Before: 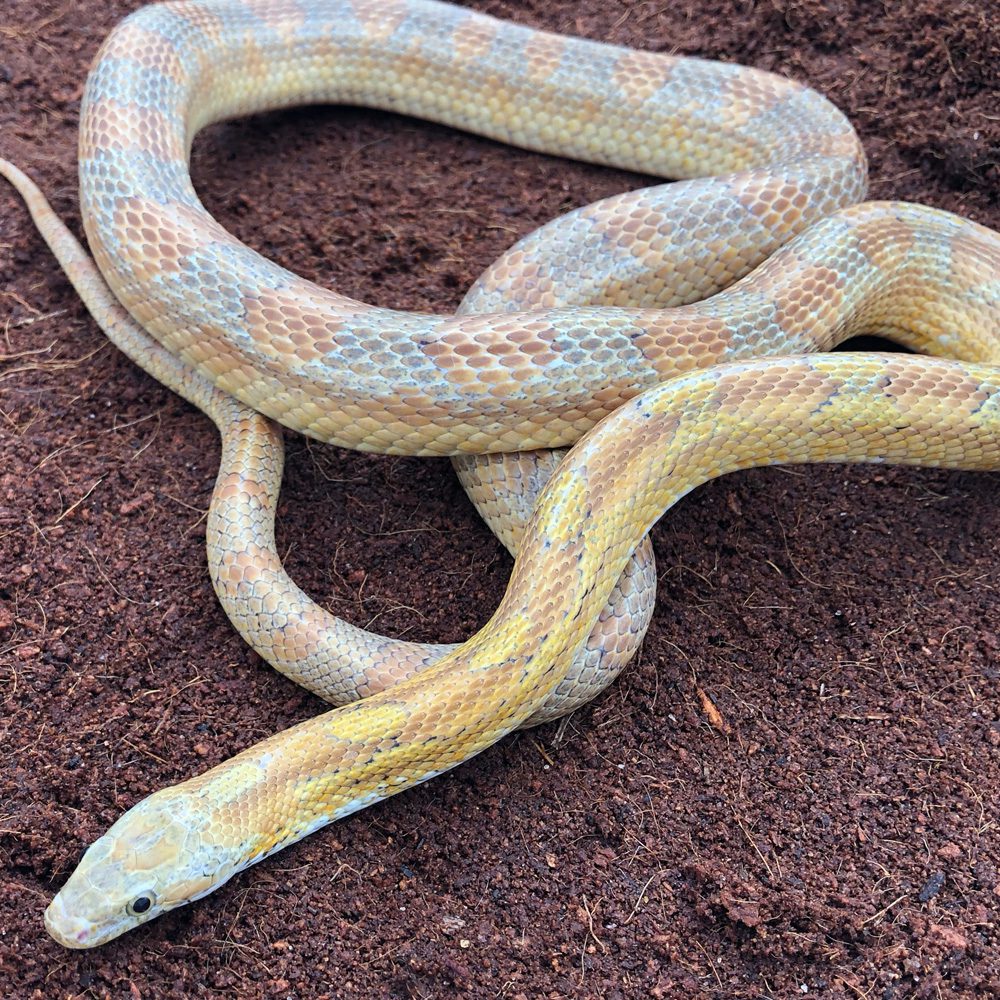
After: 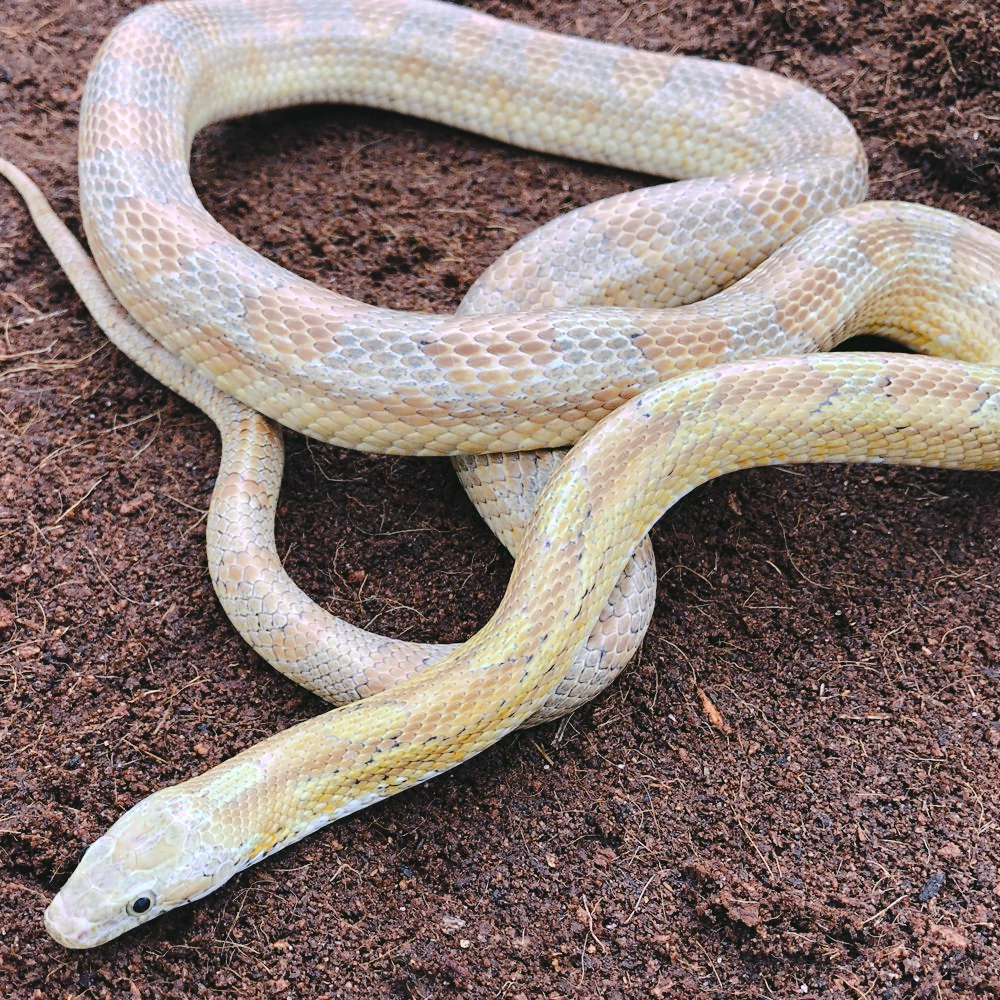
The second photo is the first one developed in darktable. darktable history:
tone curve: curves: ch0 [(0, 0) (0.003, 0.047) (0.011, 0.051) (0.025, 0.061) (0.044, 0.075) (0.069, 0.09) (0.1, 0.102) (0.136, 0.125) (0.177, 0.173) (0.224, 0.226) (0.277, 0.303) (0.335, 0.388) (0.399, 0.469) (0.468, 0.545) (0.543, 0.623) (0.623, 0.695) (0.709, 0.766) (0.801, 0.832) (0.898, 0.905) (1, 1)], preserve colors none
color look up table: target L [97.57, 98.74, 91.91, 89, 87.65, 79.99, 66.68, 69.67, 68.23, 57.92, 53.18, 45.27, 42.36, 28.51, 3.944, 201.72, 82.47, 70.03, 64.77, 60.36, 51.85, 41.59, 38.04, 37.48, 30.71, 29.9, 26.74, 95.21, 80.14, 83.81, 73.01, 71.31, 61.79, 55.94, 72.01, 53.09, 55.55, 52.65, 55.68, 42.92, 35.64, 24.07, 3.978, 5.883, 79.76, 67.04, 61.98, 44.14, 35.8], target a [-36.17, -23.17, -16.97, -33.4, -29.03, -13.13, -43.82, -12.95, -2.101, -48.32, -25.14, -32.01, -35.35, -15.84, -7.765, 0, 4.293, 35.9, 47.23, 25.77, 63.57, 28.48, 53.01, 36.74, 5.315, 0.232, 28.9, 18.69, 10.17, 26.79, 29.77, 19.5, 63.12, 19.15, 45.58, 60.02, 23.49, 58.14, 17.42, 13.04, 35.9, 27.96, 9.901, 15.81, -27.47, -5.434, -10.26, -18.45, -2.646], target b [52.23, -4.055, 20.51, 34.37, 6.193, 66.56, 20.04, 3.013, 34.23, 29.92, 5.632, 24.25, 19.81, 4.936, 5.747, -0.001, 7.203, 27.04, 67.26, 47.43, 26.61, 31.24, 42.78, 9.389, 4.245, 32.95, 36.98, -11.15, -11.85, -17.14, 0.105, -36.53, -23.32, 2.193, -33.74, -3.673, -19.74, -27.92, -60.92, -58.47, -60.23, -22.61, 3.913, -29.8, -10.87, -28.58, -44.81, -16.42, -37.55], num patches 49
